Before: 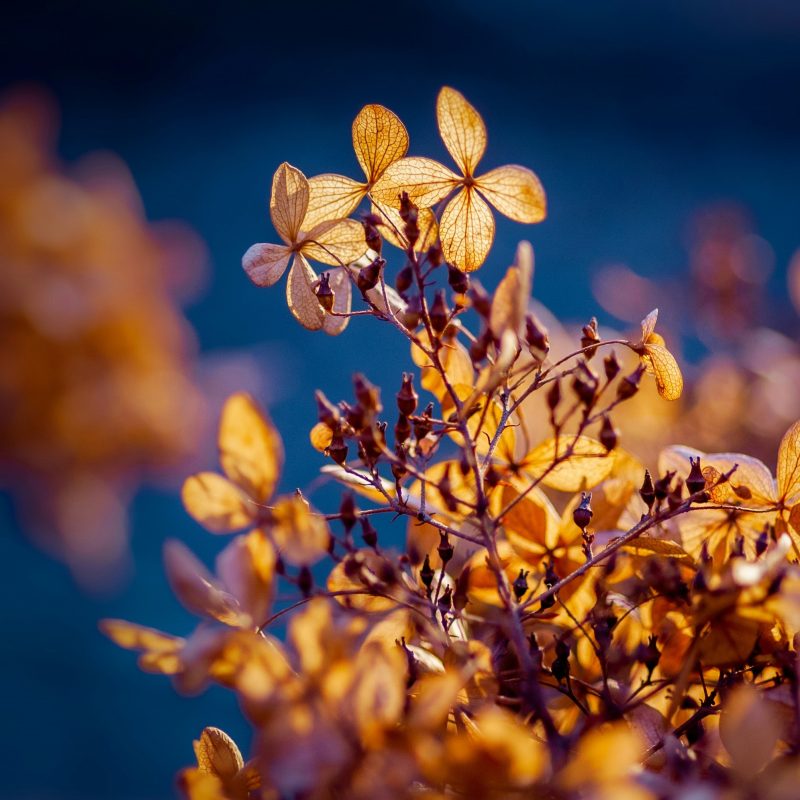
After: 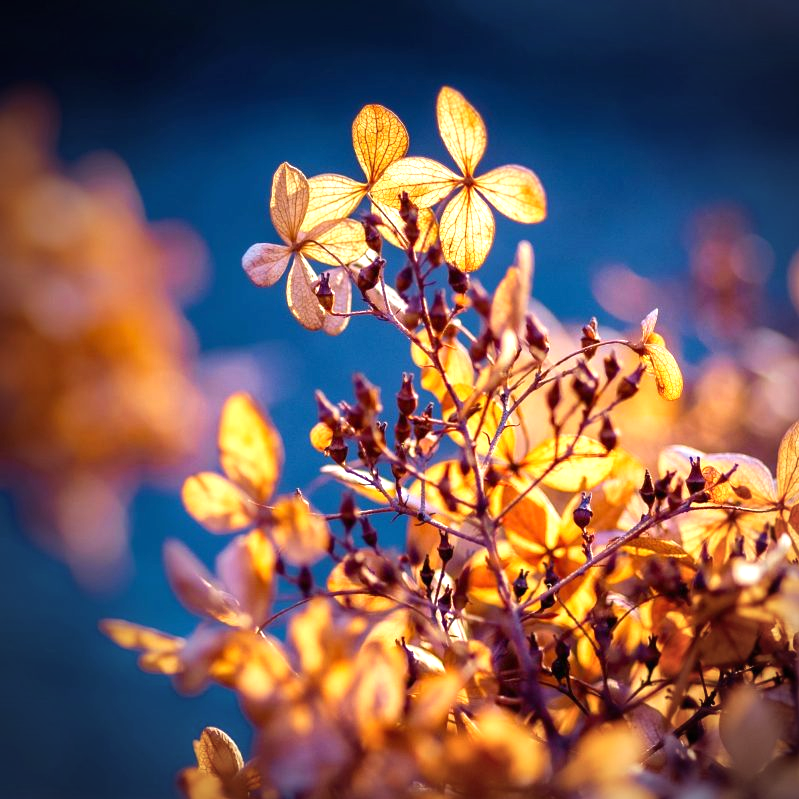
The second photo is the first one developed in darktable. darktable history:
vignetting: brightness -0.576, saturation -0.268
exposure: black level correction 0, exposure 0.893 EV, compensate highlight preservation false
crop and rotate: left 0.069%, bottom 0.007%
